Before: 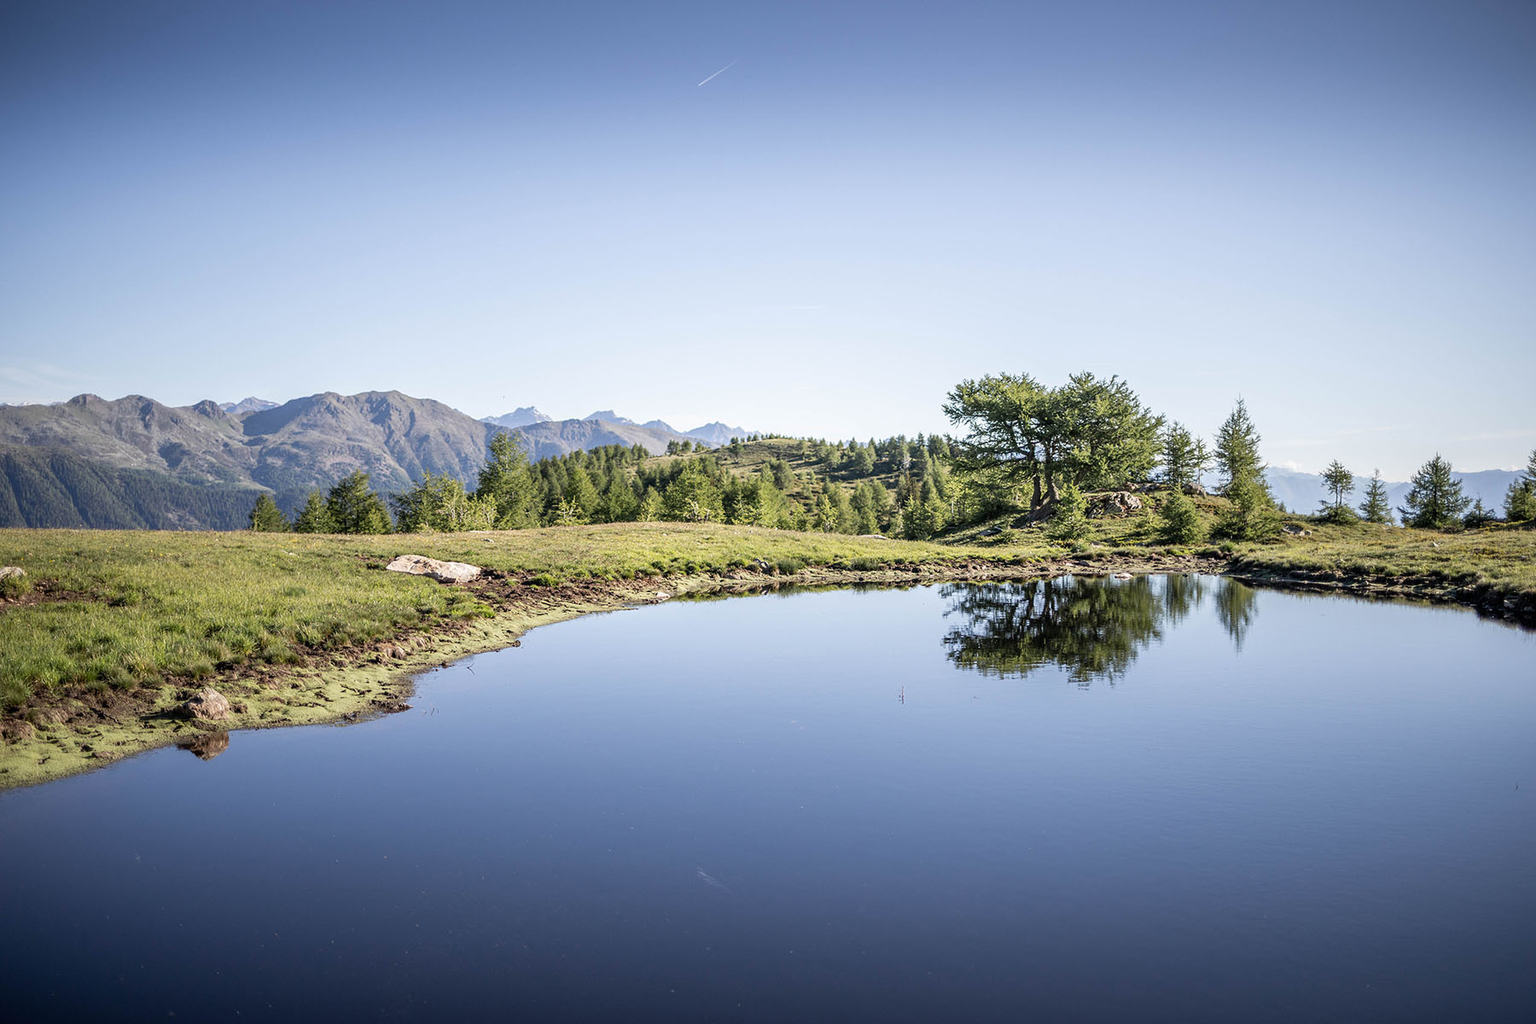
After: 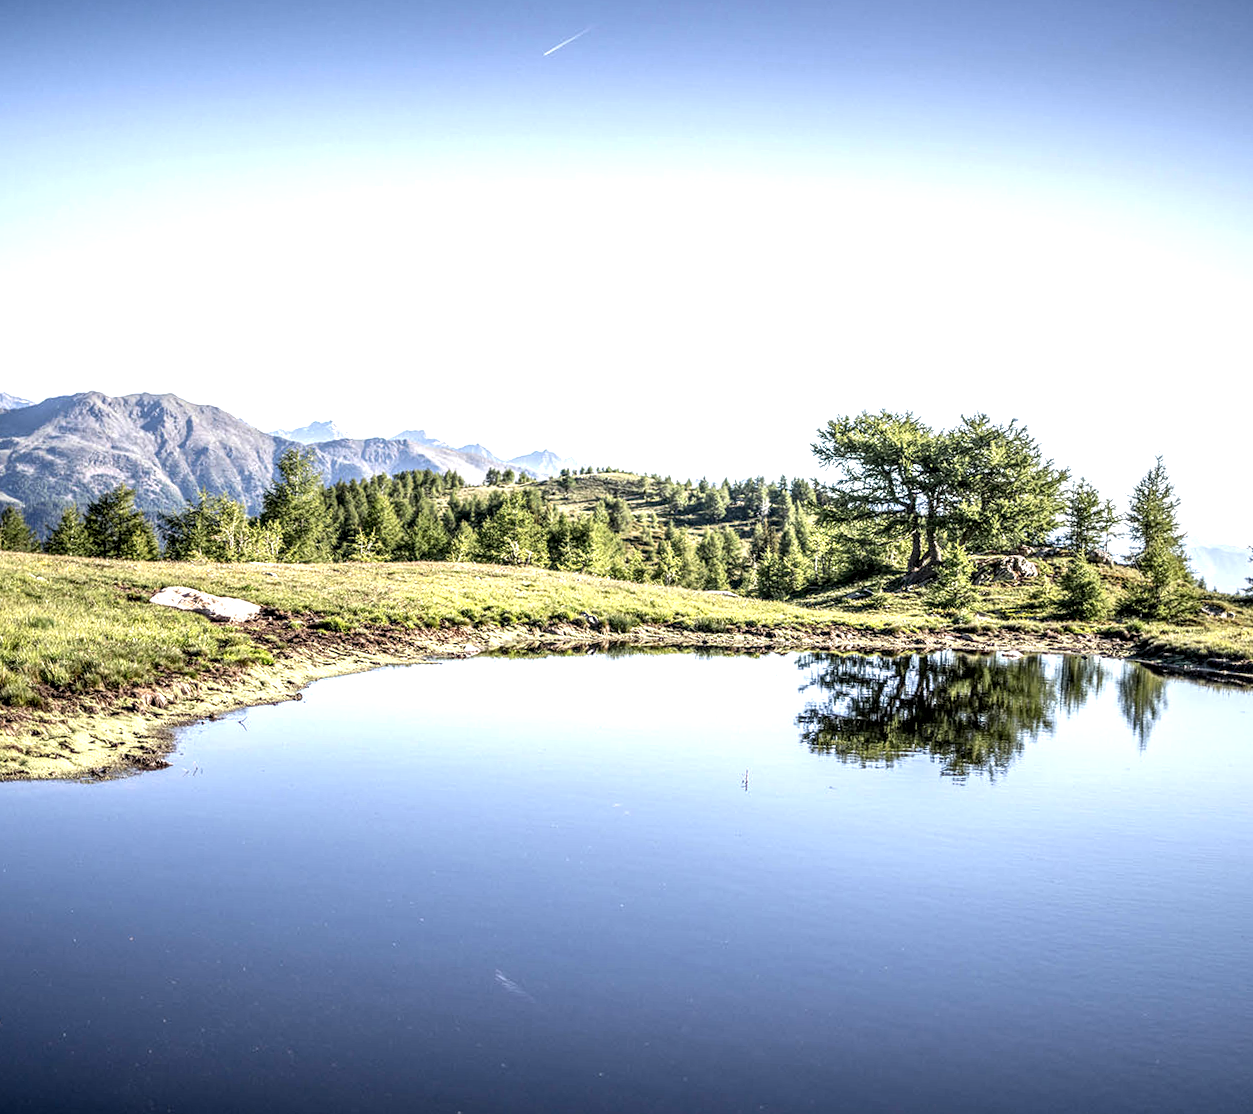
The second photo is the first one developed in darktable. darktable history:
exposure: exposure 0.607 EV, compensate exposure bias true, compensate highlight preservation false
crop and rotate: angle -2.95°, left 14.194%, top 0.042%, right 10.872%, bottom 0.066%
local contrast: highlights 65%, shadows 53%, detail 168%, midtone range 0.516
